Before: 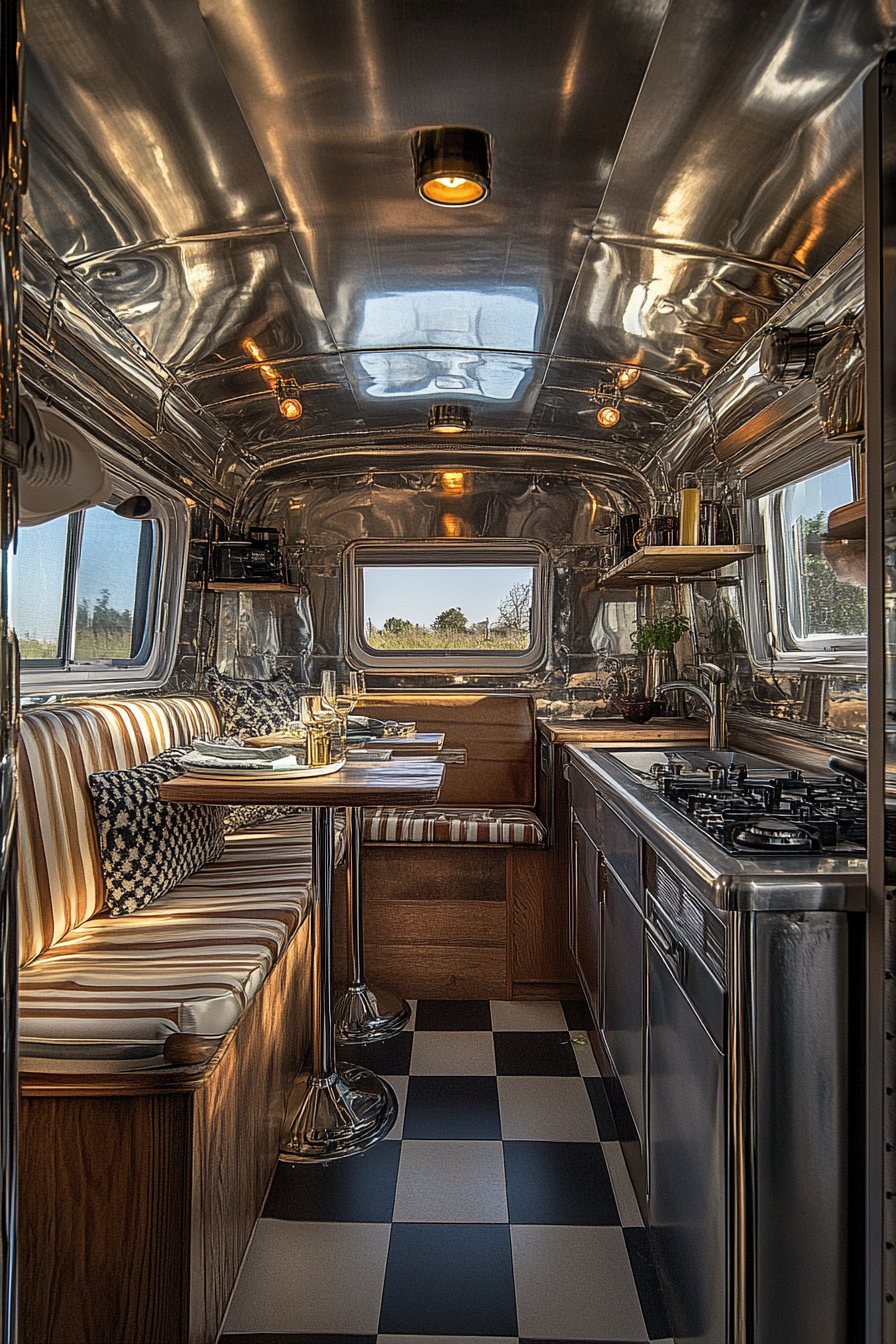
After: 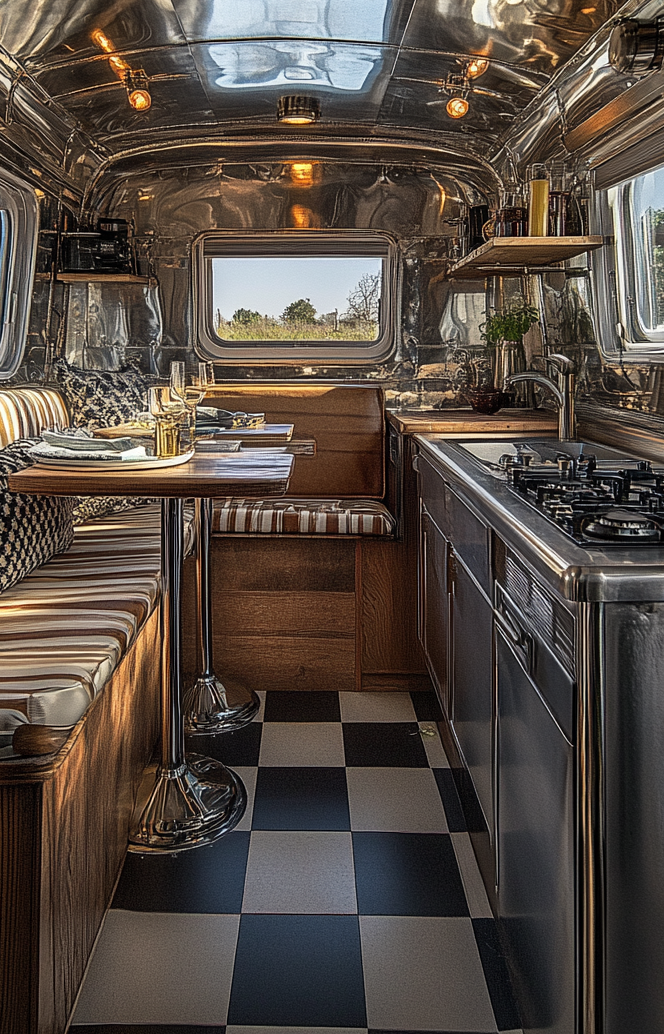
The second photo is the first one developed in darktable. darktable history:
crop: left 16.874%, top 23.056%, right 8.941%
